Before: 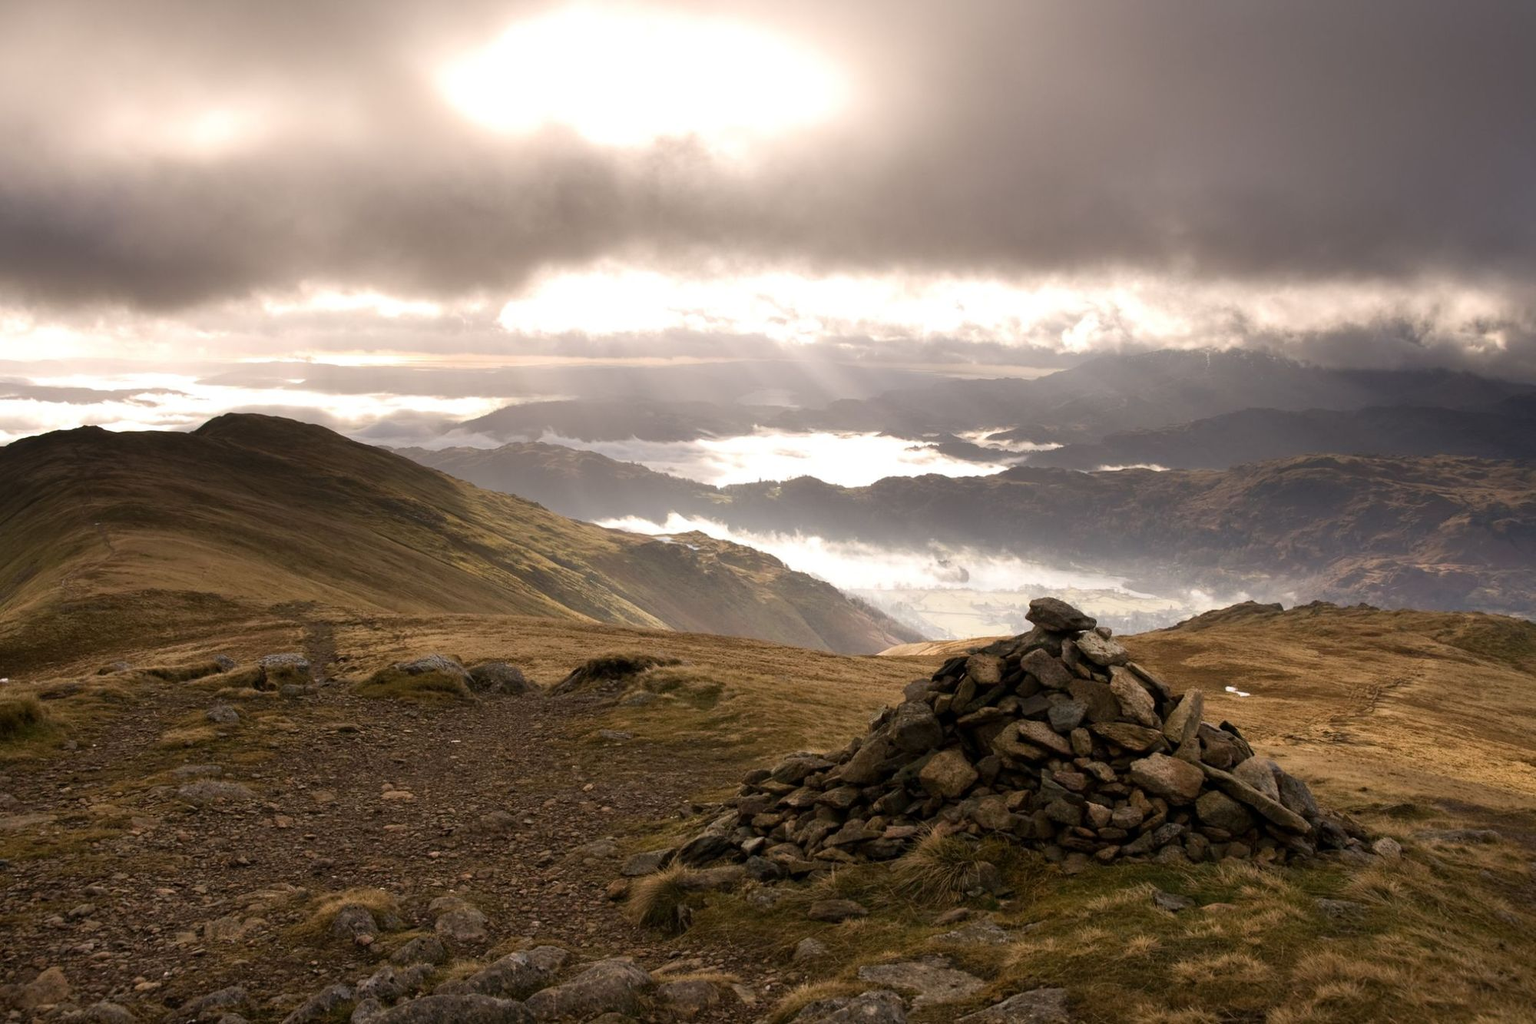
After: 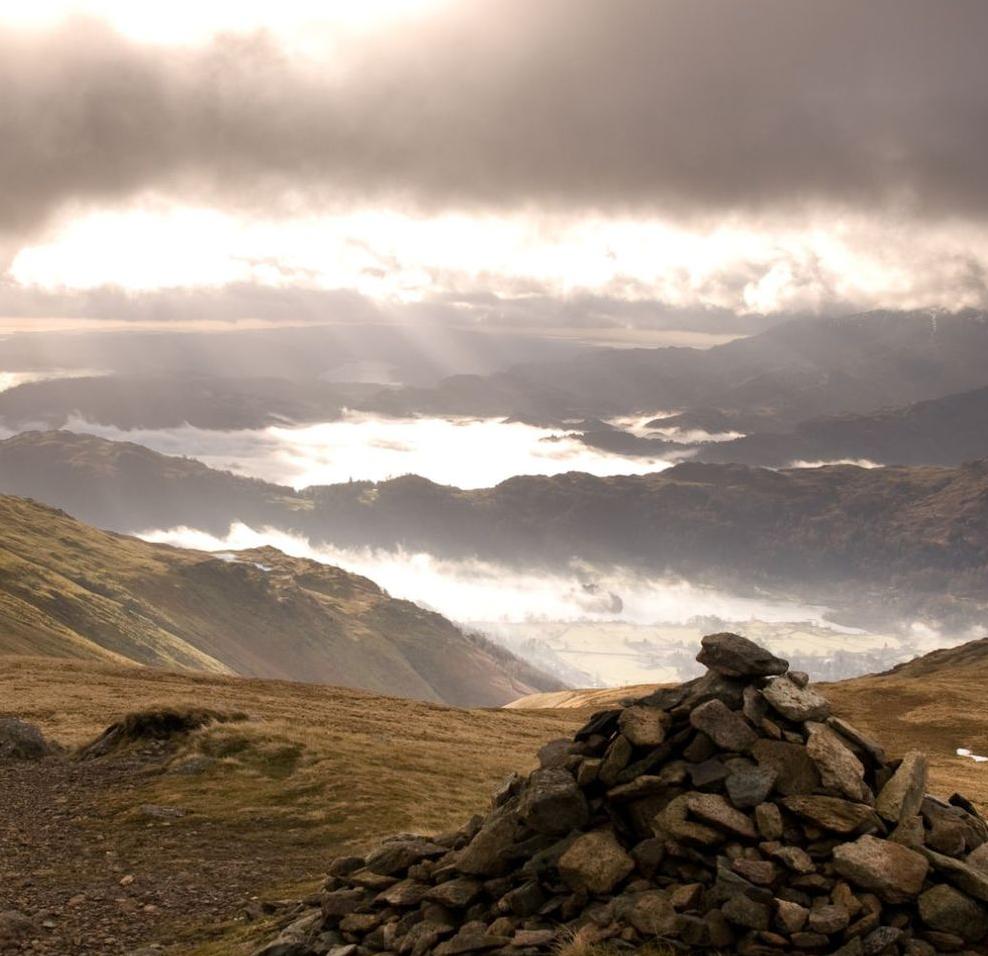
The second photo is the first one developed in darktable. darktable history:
crop: left 31.977%, top 10.947%, right 18.602%, bottom 17.334%
